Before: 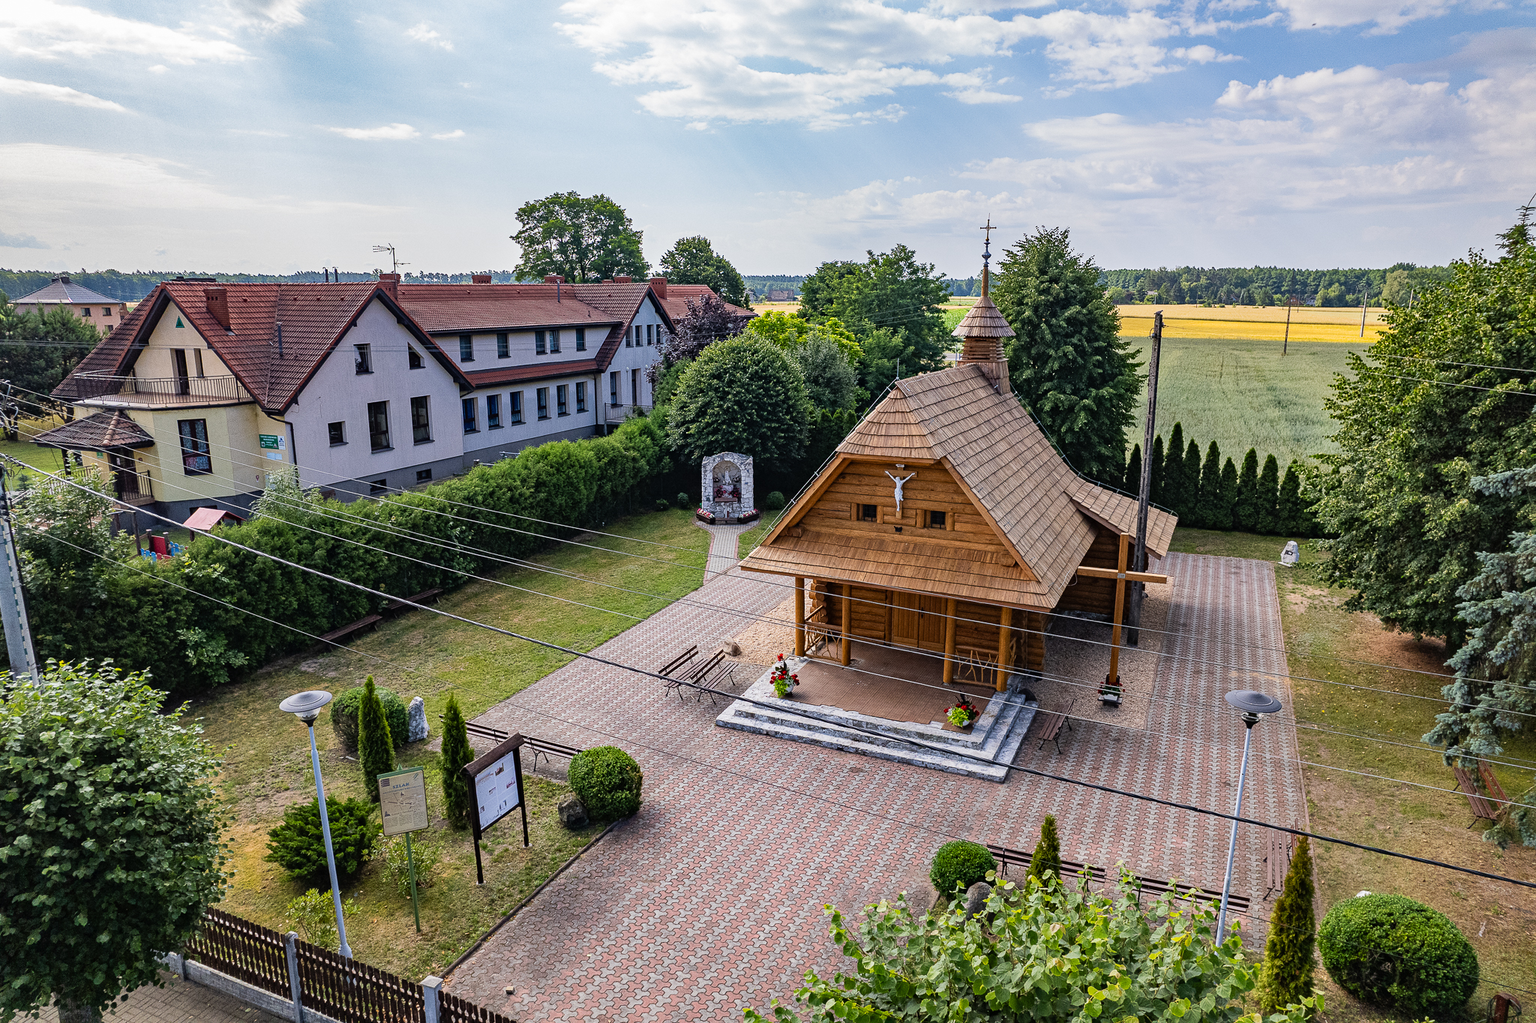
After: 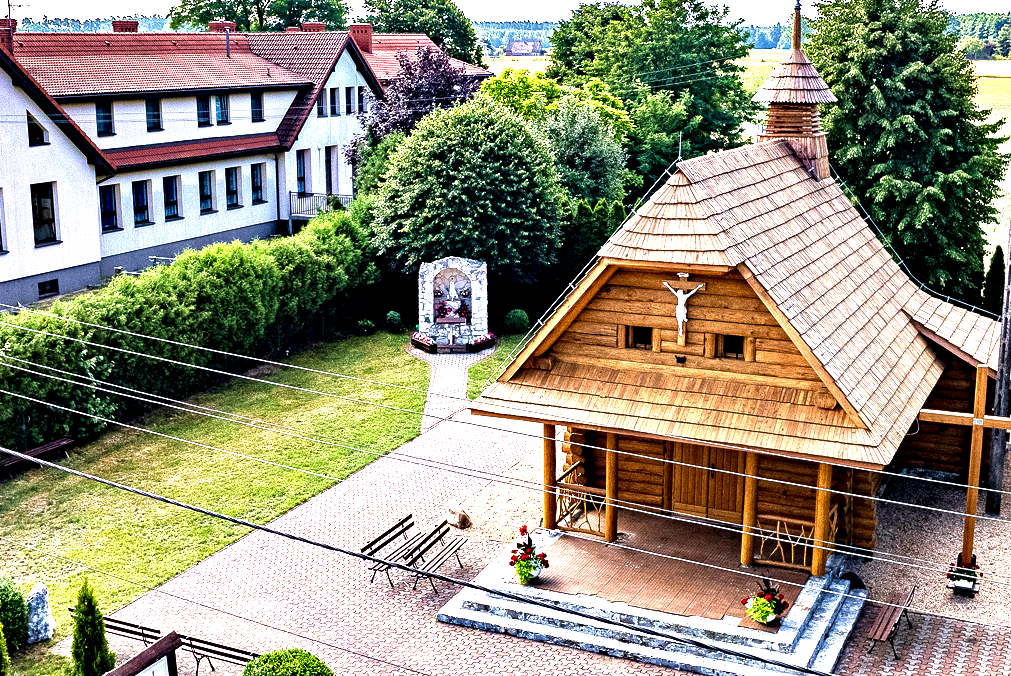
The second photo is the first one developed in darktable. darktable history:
exposure: black level correction 0, exposure 1.477 EV, compensate highlight preservation false
velvia: strength 39.78%
crop: left 25.279%, top 25.375%, right 25.344%, bottom 25.008%
contrast equalizer: octaves 7, y [[0.6 ×6], [0.55 ×6], [0 ×6], [0 ×6], [0 ×6]]
